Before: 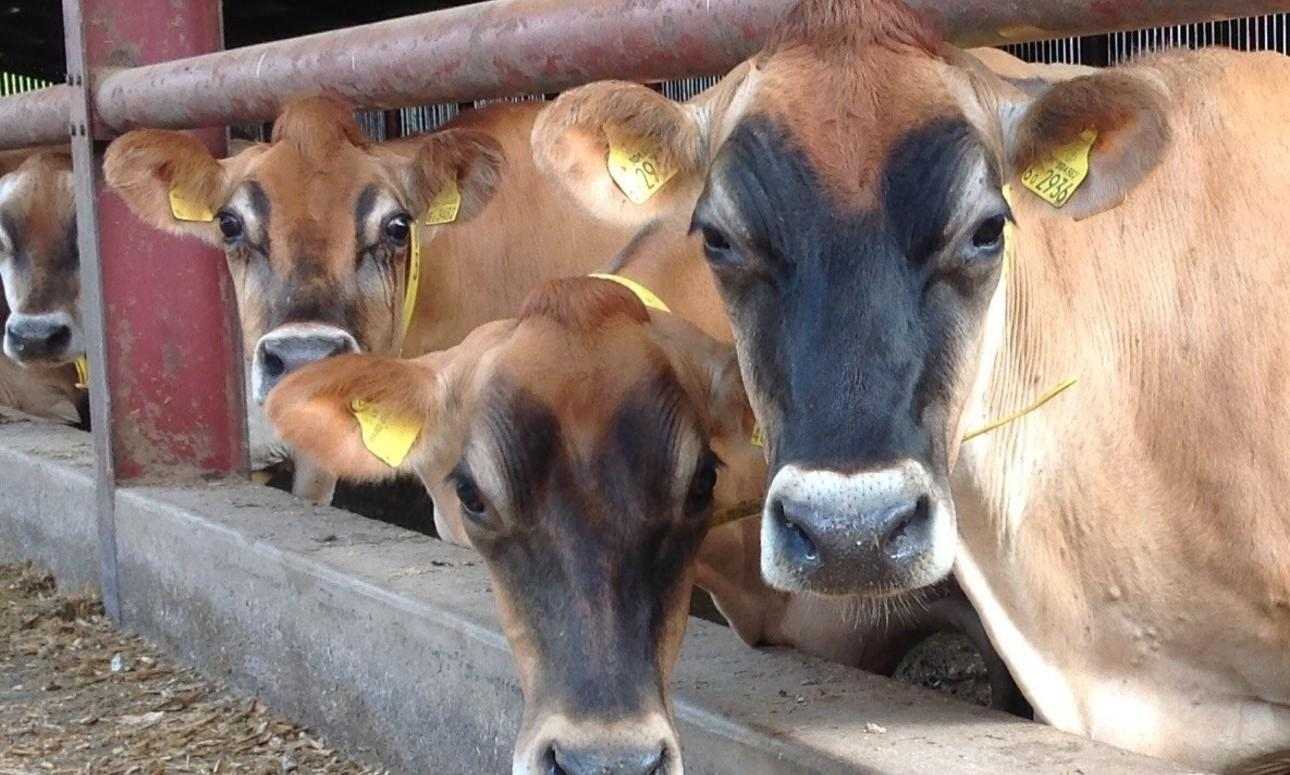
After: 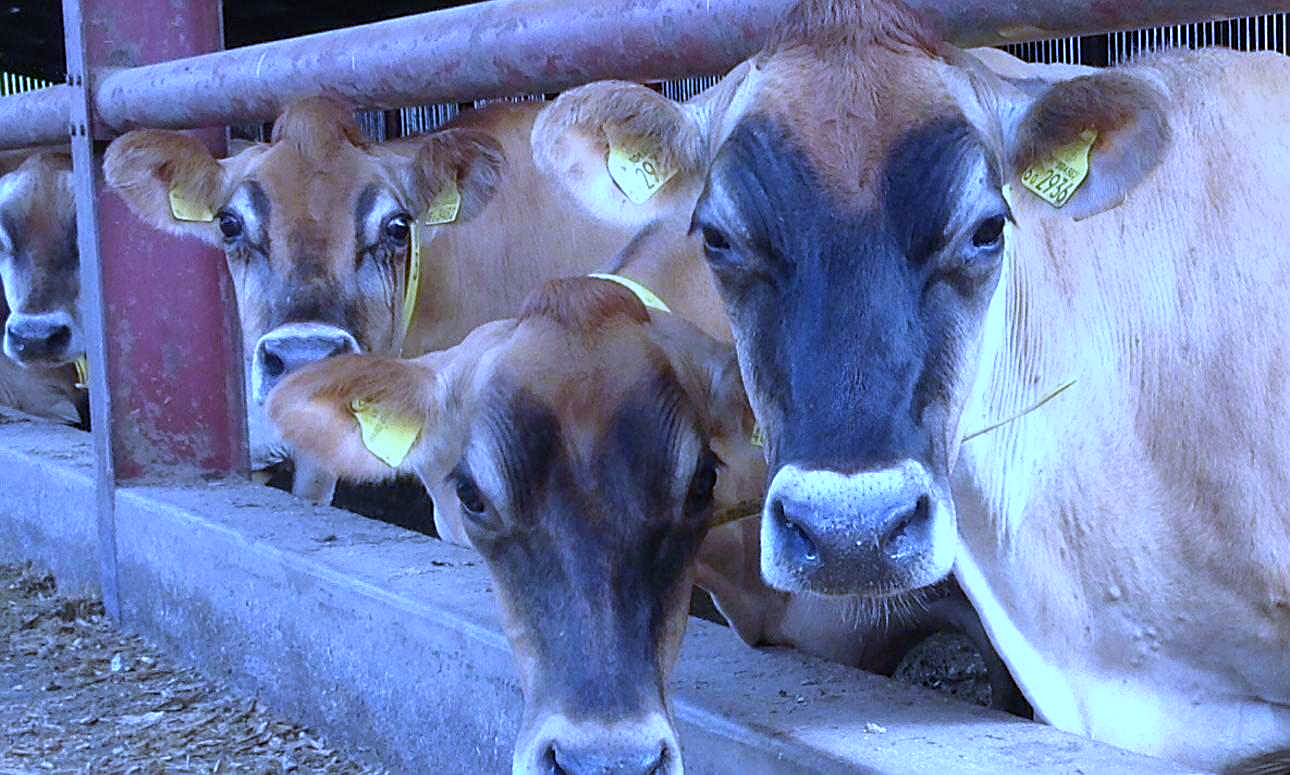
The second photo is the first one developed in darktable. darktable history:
white balance: red 0.766, blue 1.537
sharpen: on, module defaults
